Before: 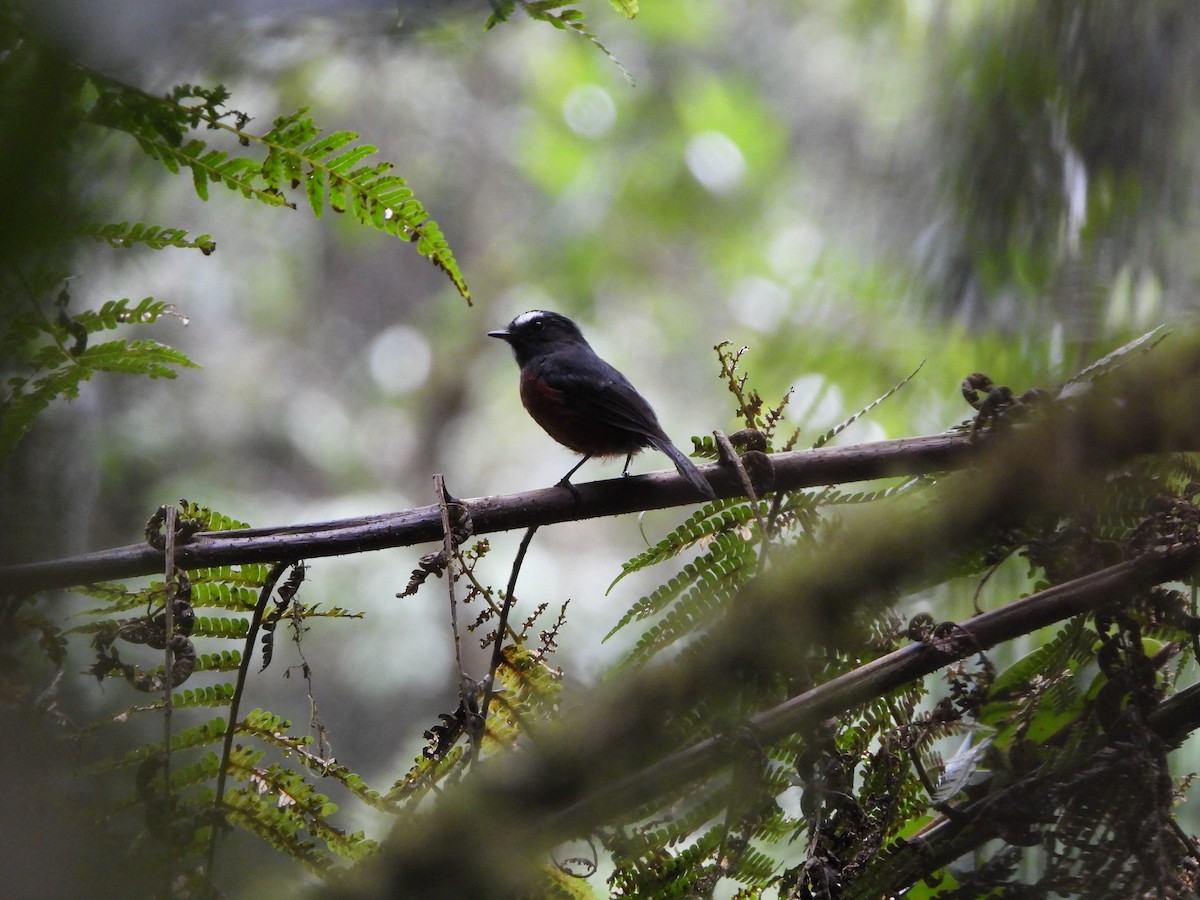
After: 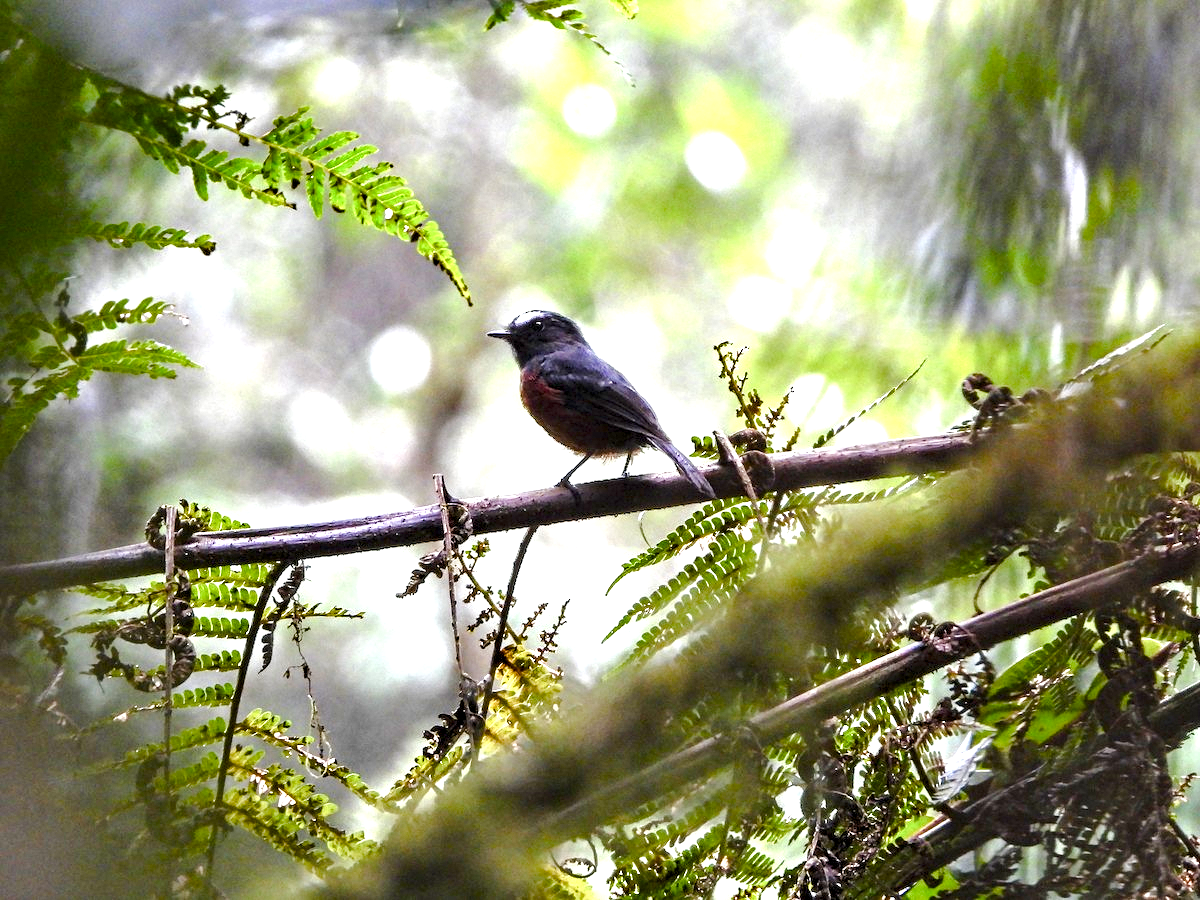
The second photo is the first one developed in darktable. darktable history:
exposure: black level correction 0, exposure 1.199 EV, compensate highlight preservation false
contrast equalizer: y [[0.5, 0.542, 0.583, 0.625, 0.667, 0.708], [0.5 ×6], [0.5 ×6], [0 ×6], [0 ×6]]
color balance rgb: shadows lift › luminance -9.682%, linear chroma grading › global chroma 8.907%, perceptual saturation grading › global saturation 0.178%, perceptual saturation grading › highlights -17.992%, perceptual saturation grading › mid-tones 33.372%, perceptual saturation grading › shadows 50.516%, perceptual brilliance grading › mid-tones 10.481%, perceptual brilliance grading › shadows 14.272%, global vibrance 20%
